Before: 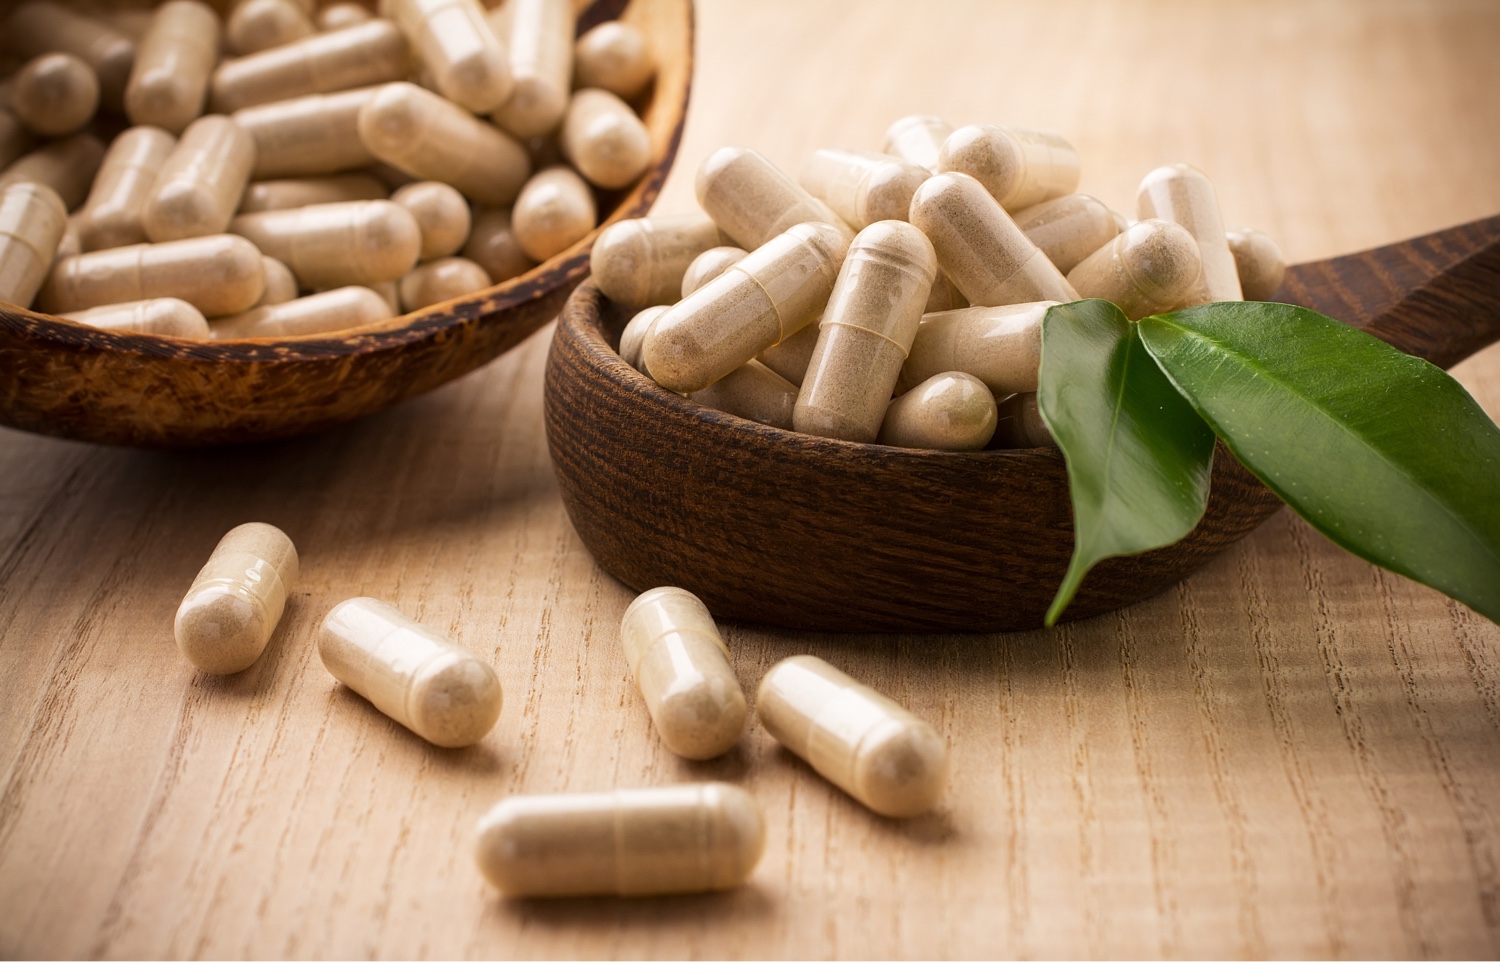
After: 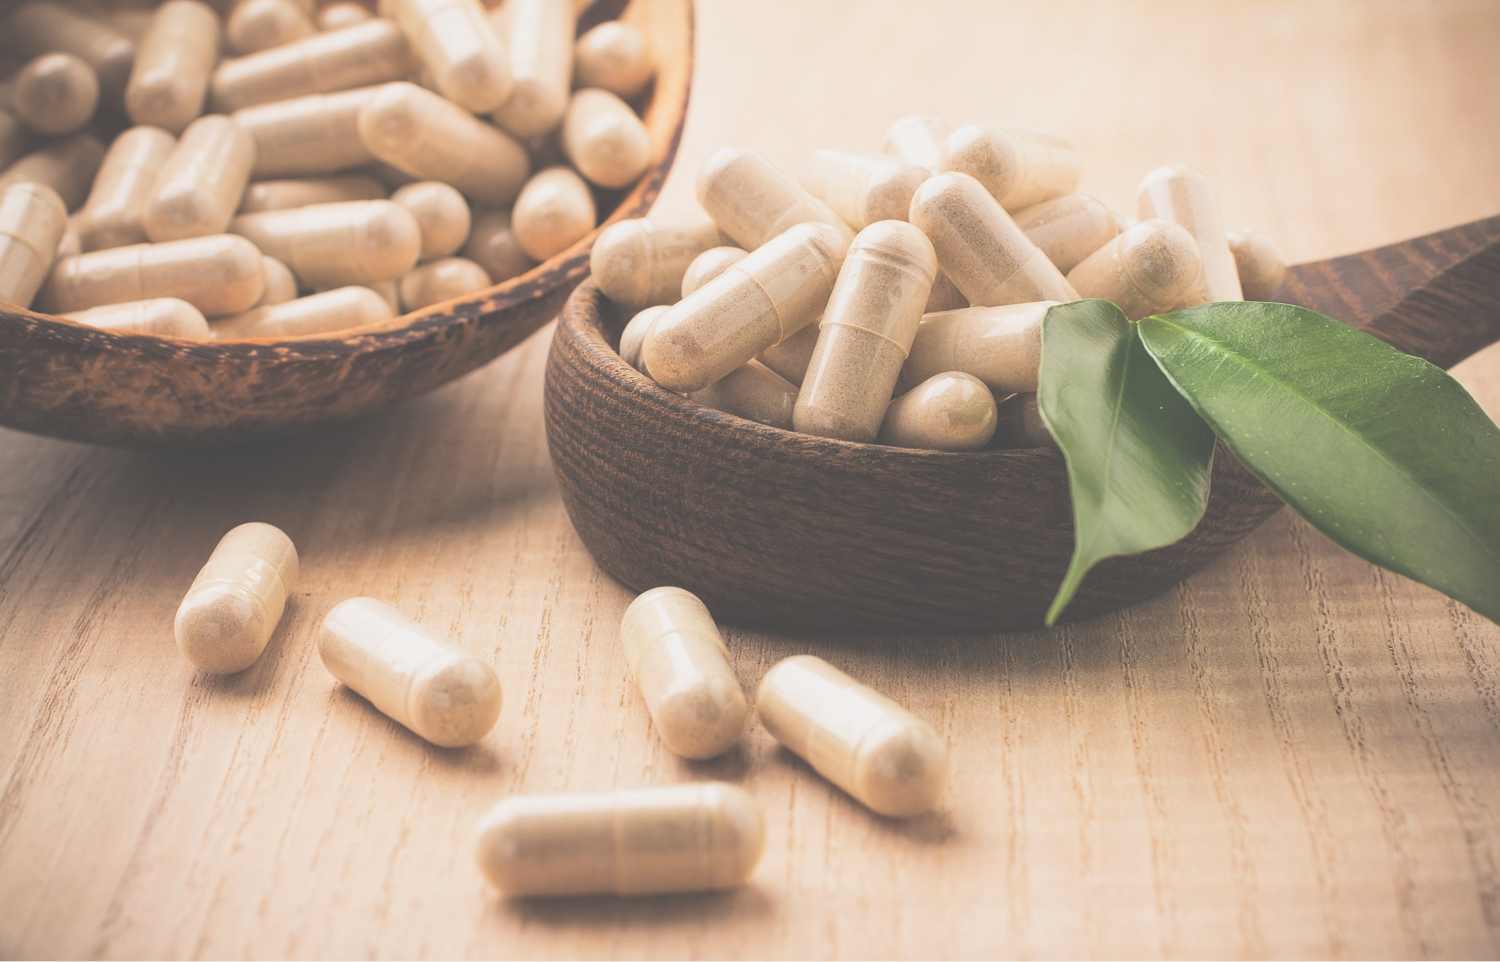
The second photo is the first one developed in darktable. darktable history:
filmic rgb: black relative exposure -5 EV, hardness 2.88, contrast 1.3
exposure: black level correction -0.071, exposure 0.5 EV, compensate highlight preservation false
